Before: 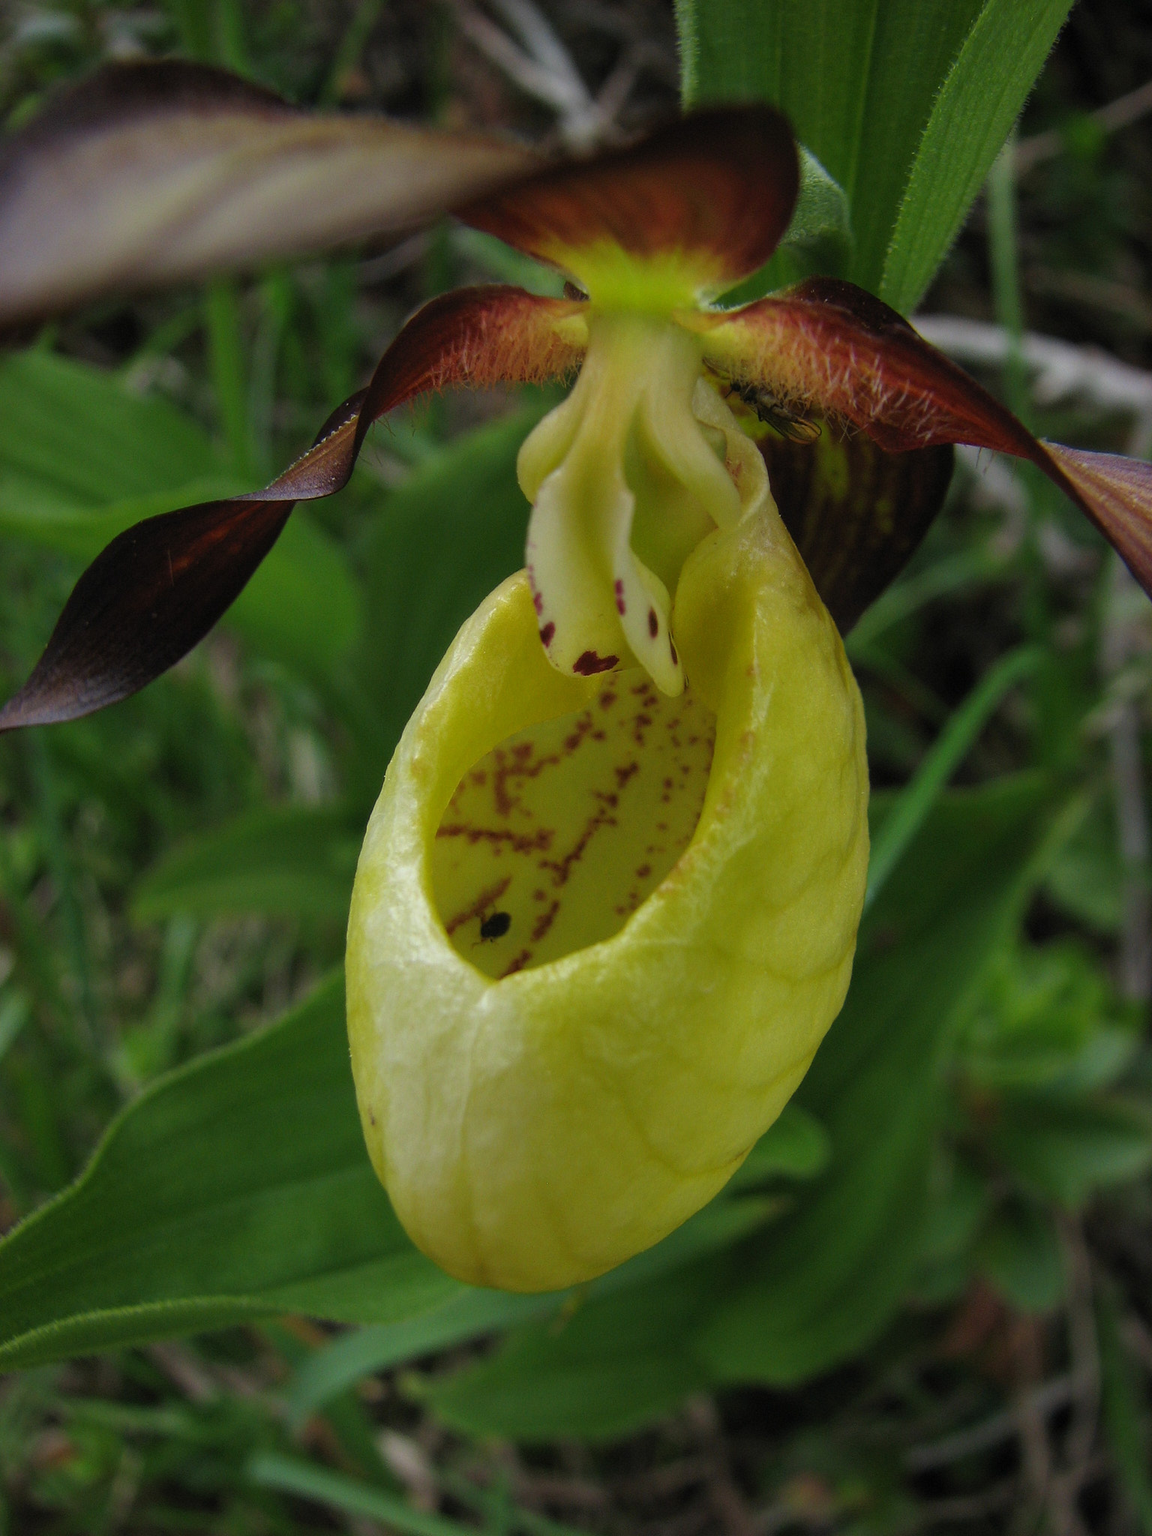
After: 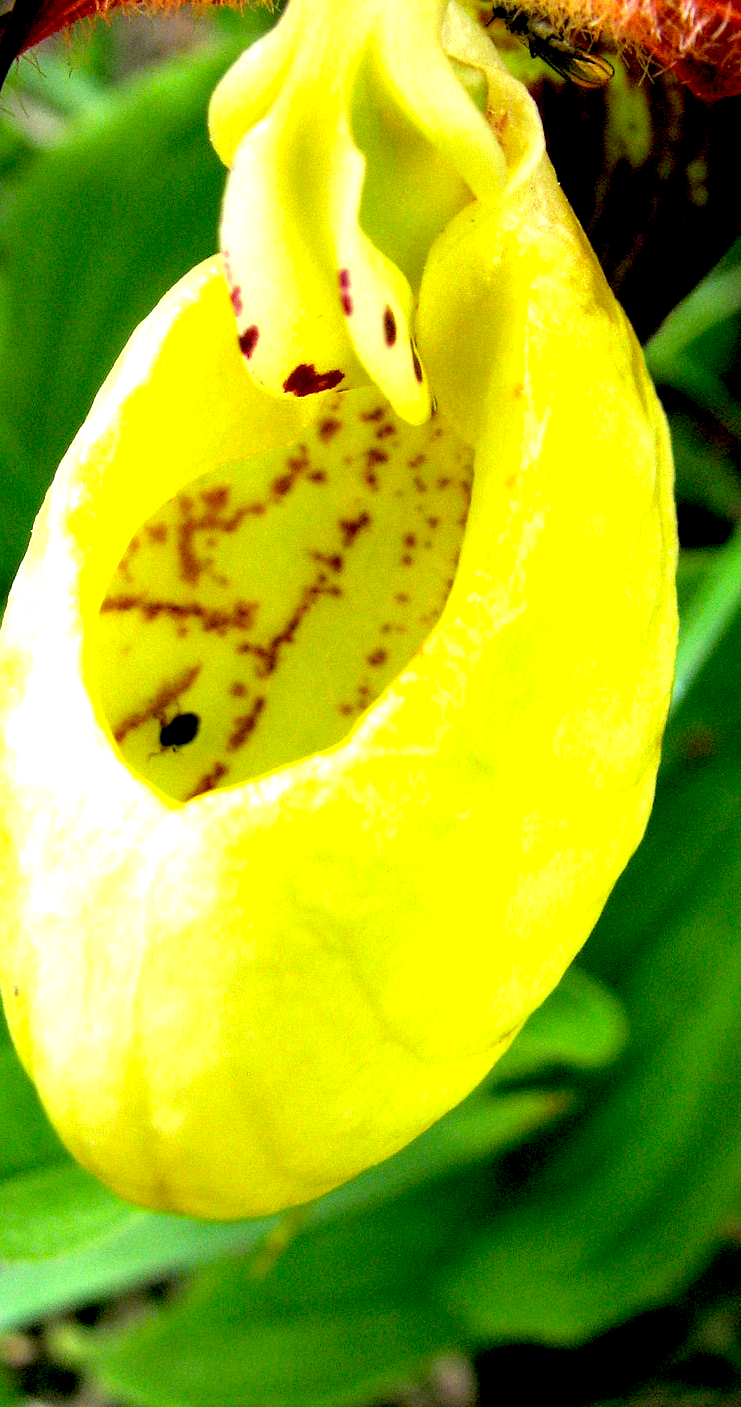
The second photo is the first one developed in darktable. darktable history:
crop: left 31.379%, top 24.658%, right 20.326%, bottom 6.628%
color balance: contrast 10%
exposure: black level correction 0.011, exposure 1.088 EV, compensate exposure bias true, compensate highlight preservation false
